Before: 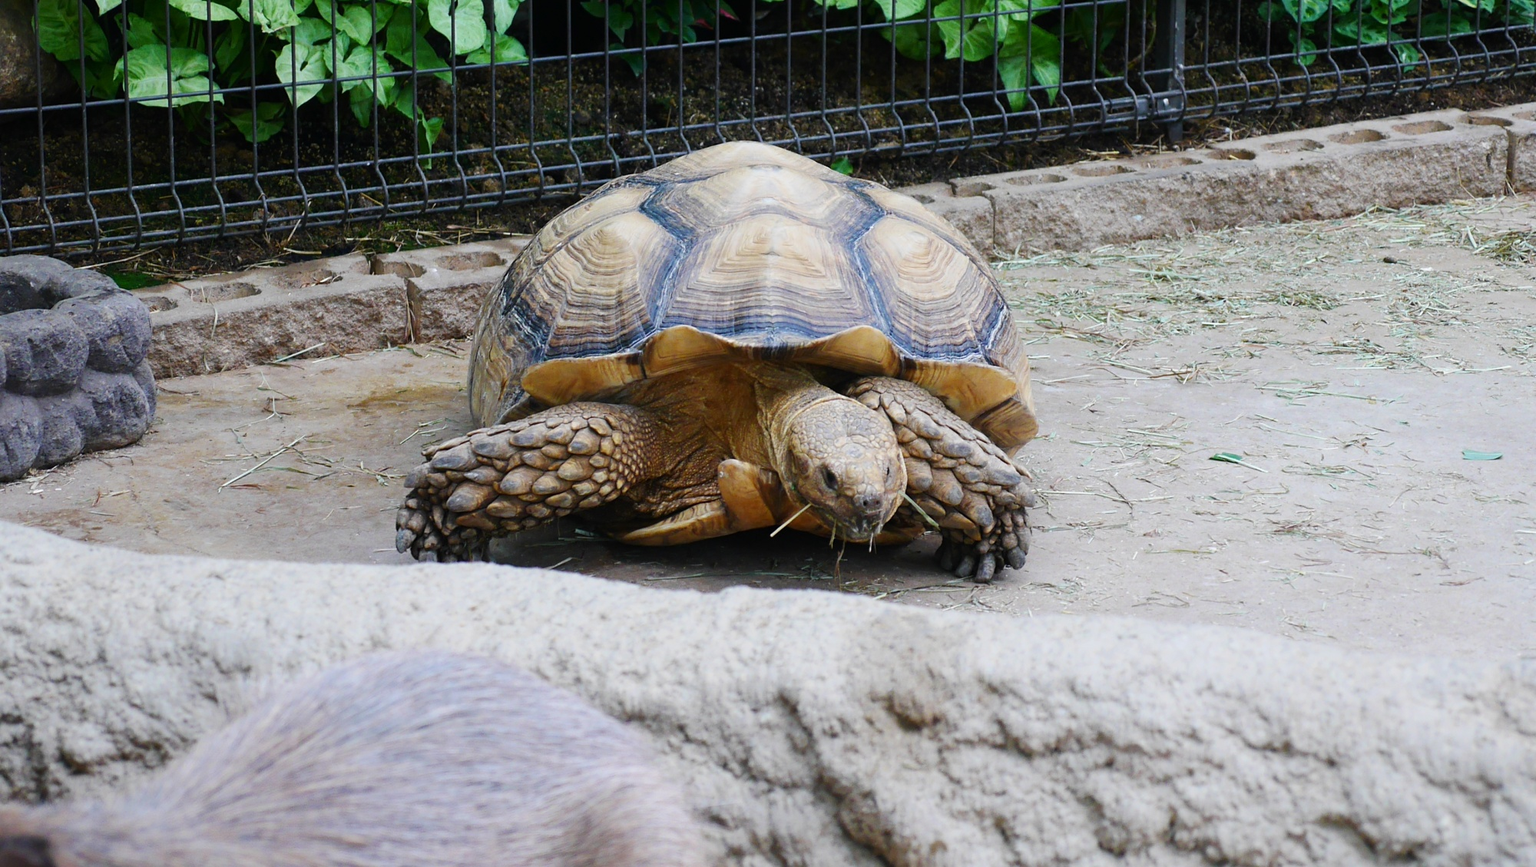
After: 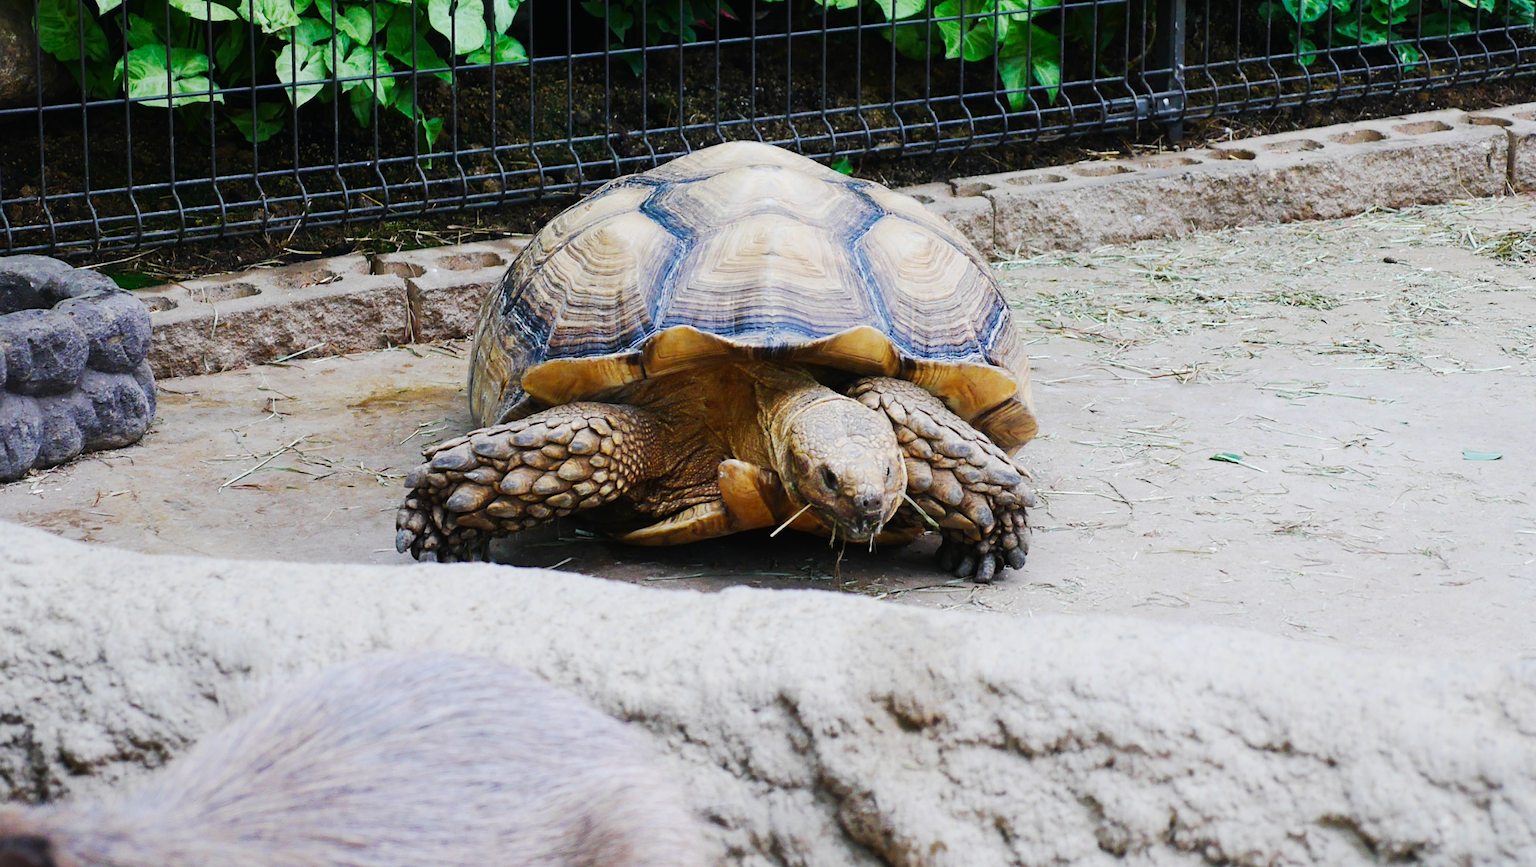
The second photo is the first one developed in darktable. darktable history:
tone curve: curves: ch0 [(0, 0) (0.003, 0.005) (0.011, 0.011) (0.025, 0.022) (0.044, 0.035) (0.069, 0.051) (0.1, 0.073) (0.136, 0.106) (0.177, 0.147) (0.224, 0.195) (0.277, 0.253) (0.335, 0.315) (0.399, 0.388) (0.468, 0.488) (0.543, 0.586) (0.623, 0.685) (0.709, 0.764) (0.801, 0.838) (0.898, 0.908) (1, 1)], preserve colors none
